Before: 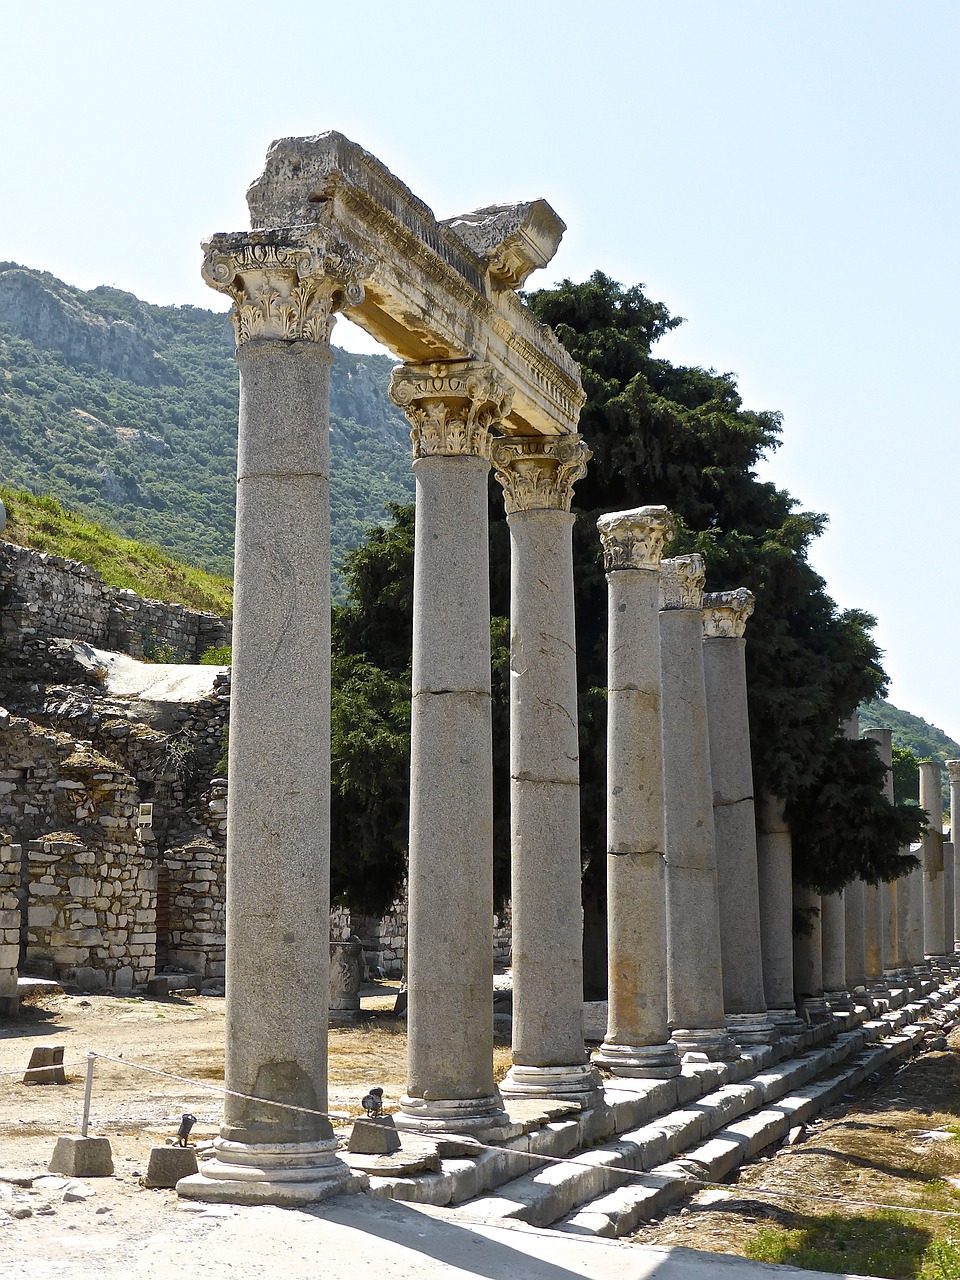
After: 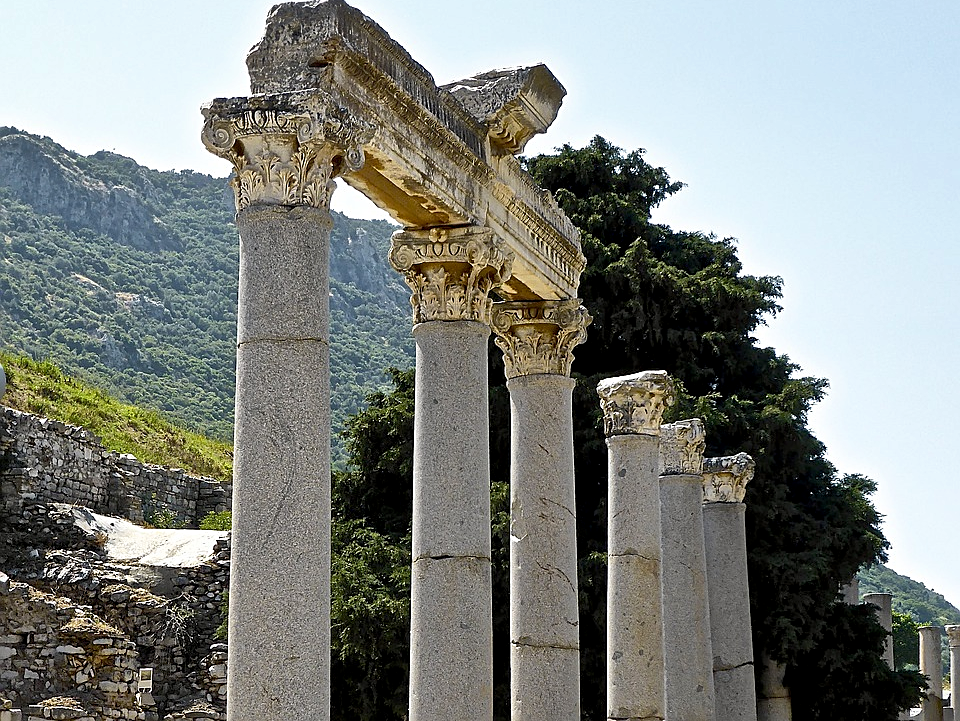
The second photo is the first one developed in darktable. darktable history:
exposure: black level correction 0.005, exposure 0.001 EV, compensate highlight preservation false
crop and rotate: top 10.618%, bottom 33.025%
shadows and highlights: soften with gaussian
sharpen: amount 0.492
